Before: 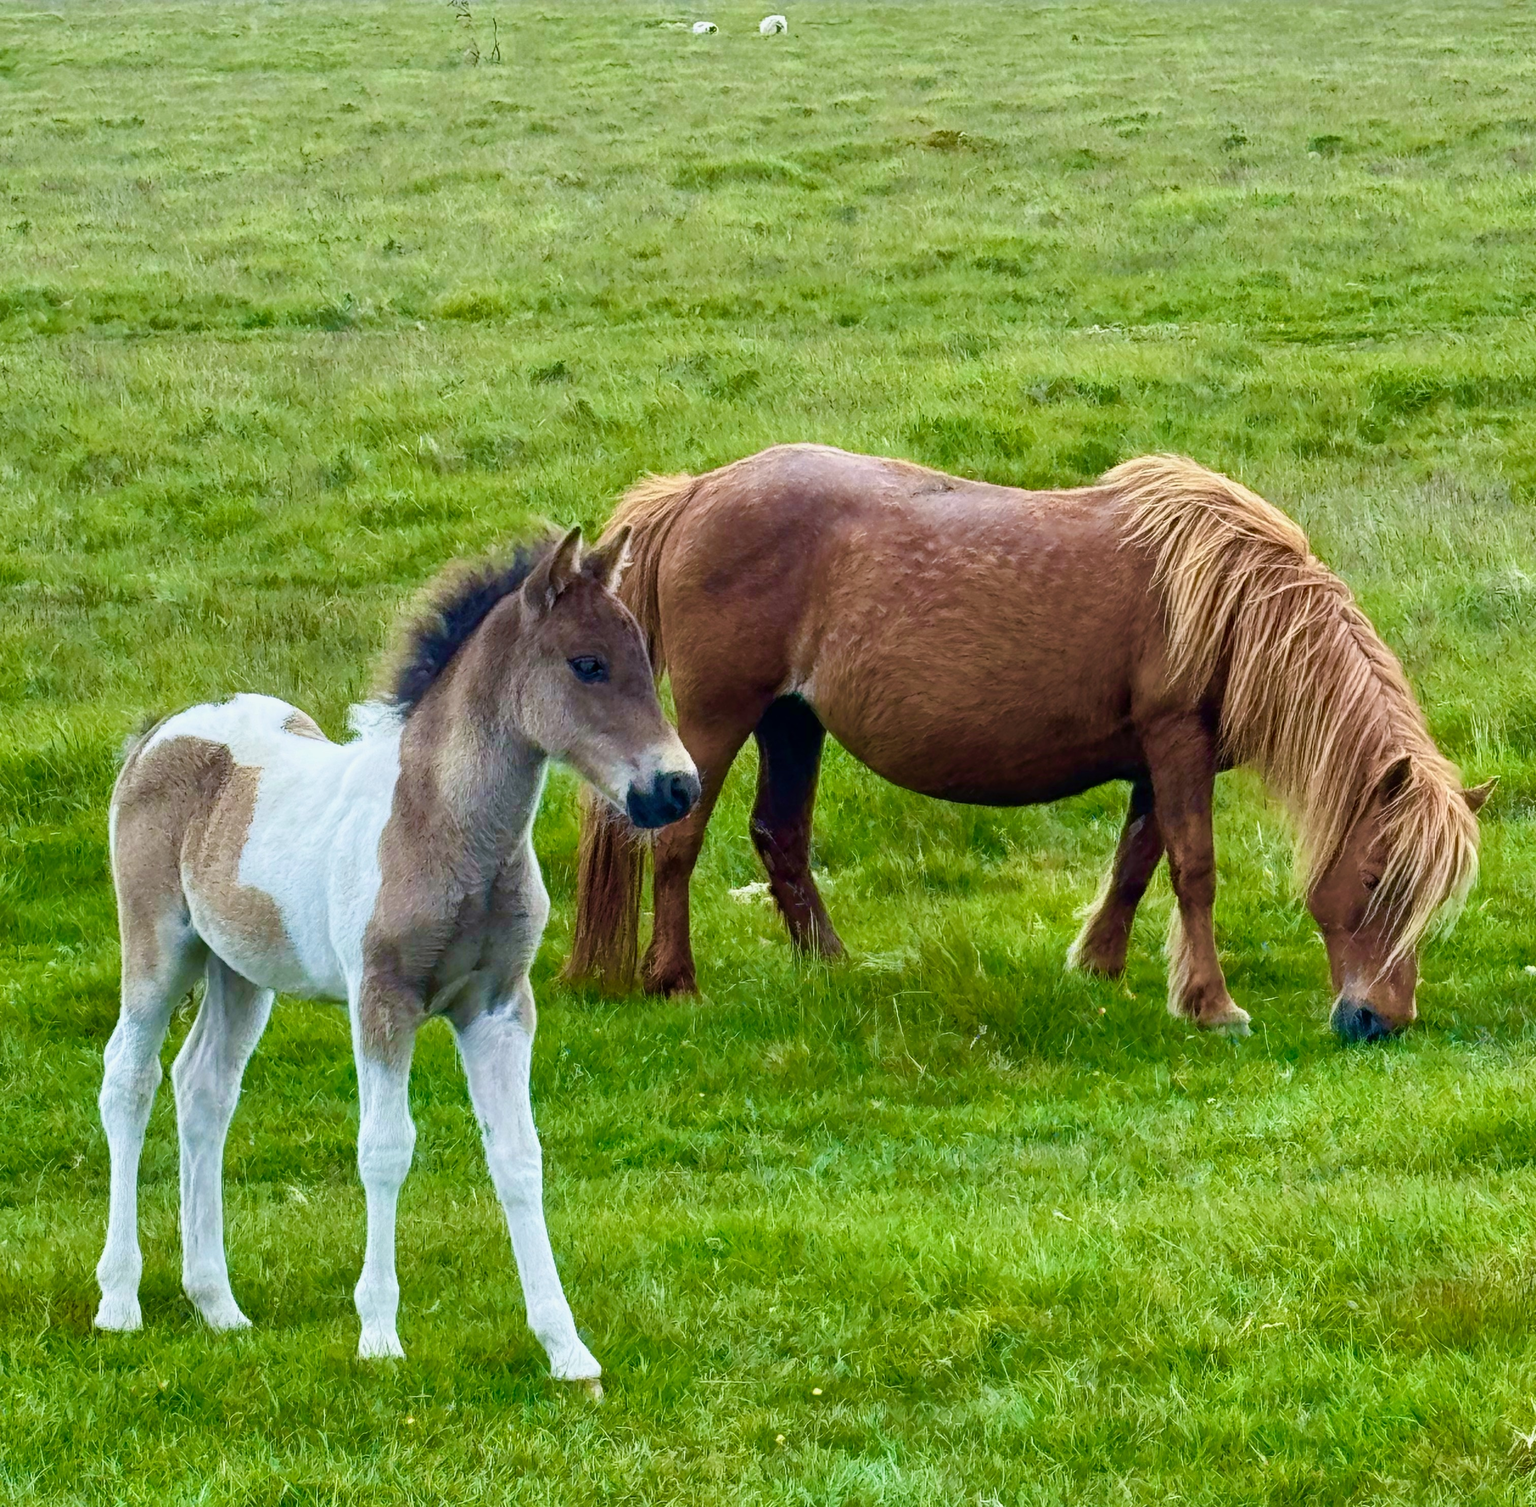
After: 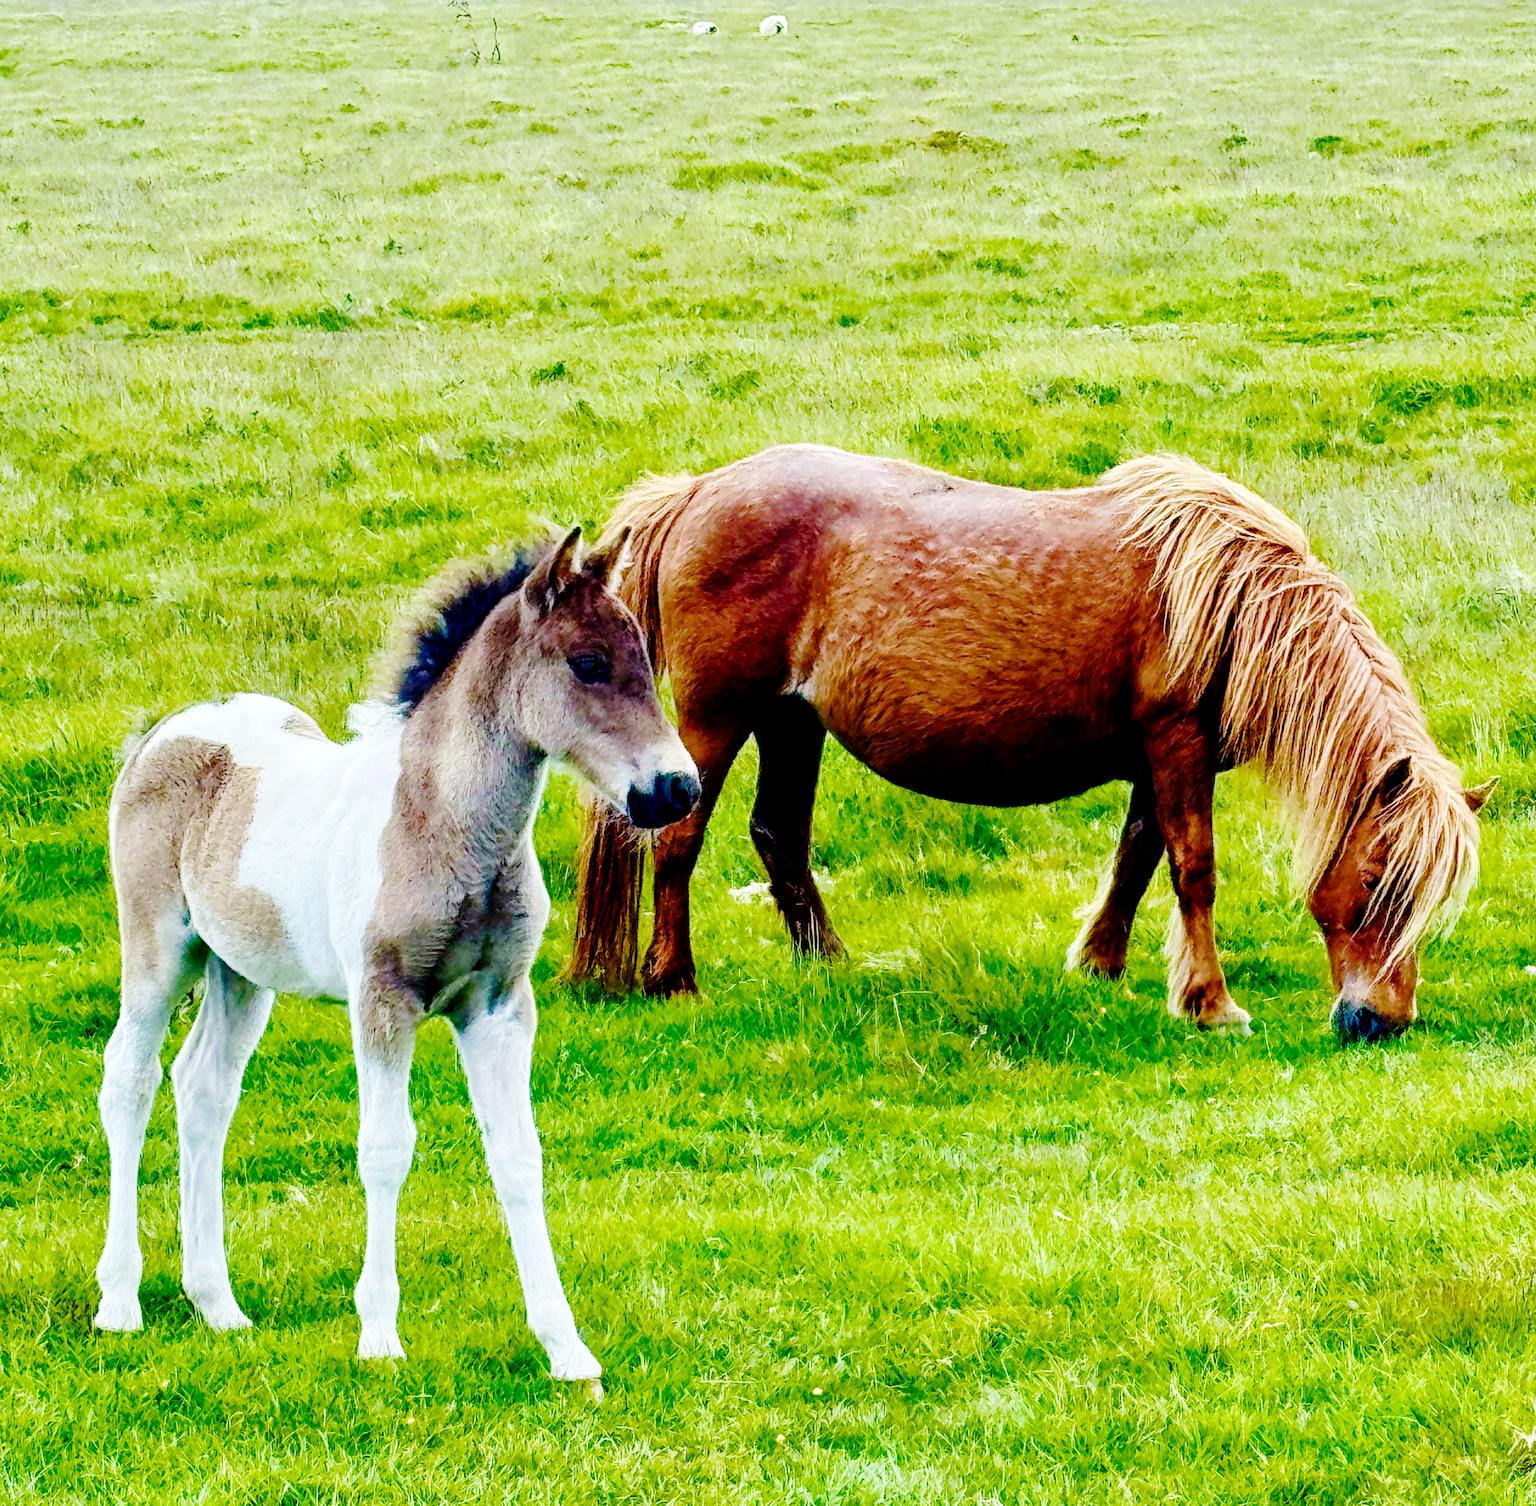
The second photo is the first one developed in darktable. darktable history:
base curve: curves: ch0 [(0, 0) (0.036, 0.01) (0.123, 0.254) (0.258, 0.504) (0.507, 0.748) (1, 1)], preserve colors none
local contrast: highlights 100%, shadows 100%, detail 120%, midtone range 0.2
